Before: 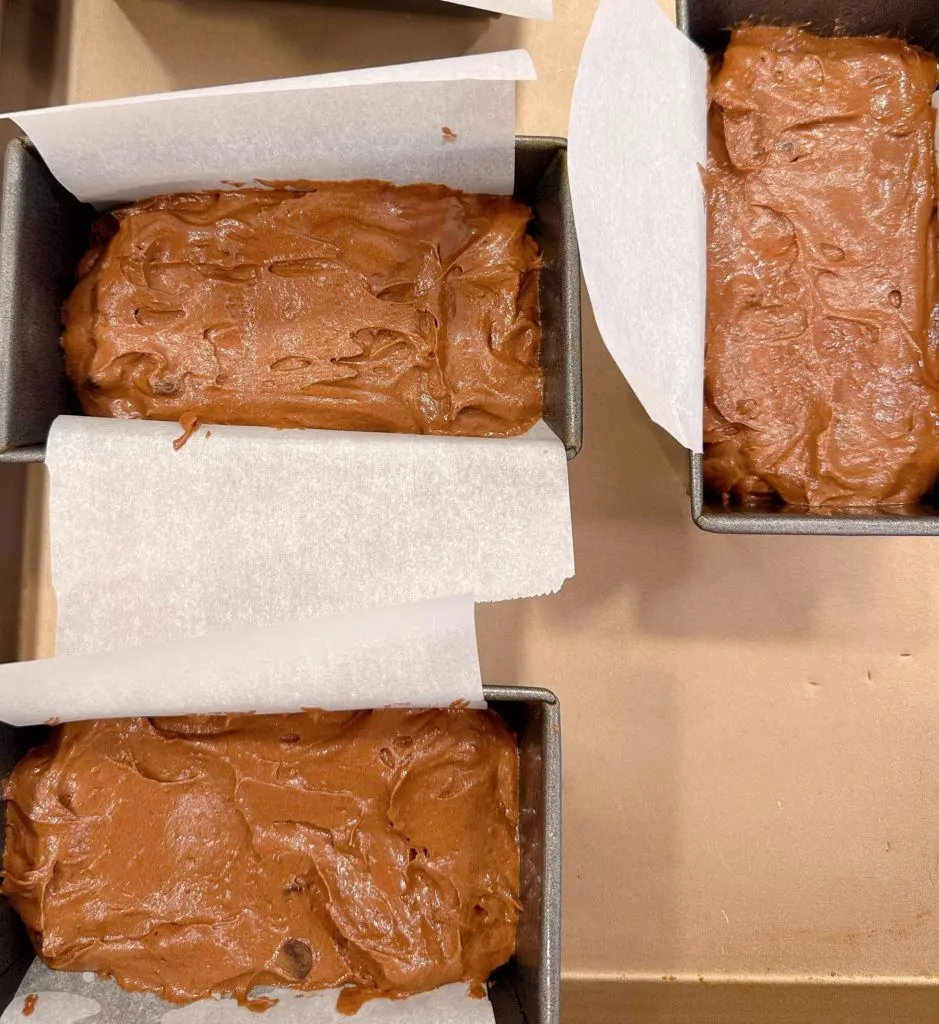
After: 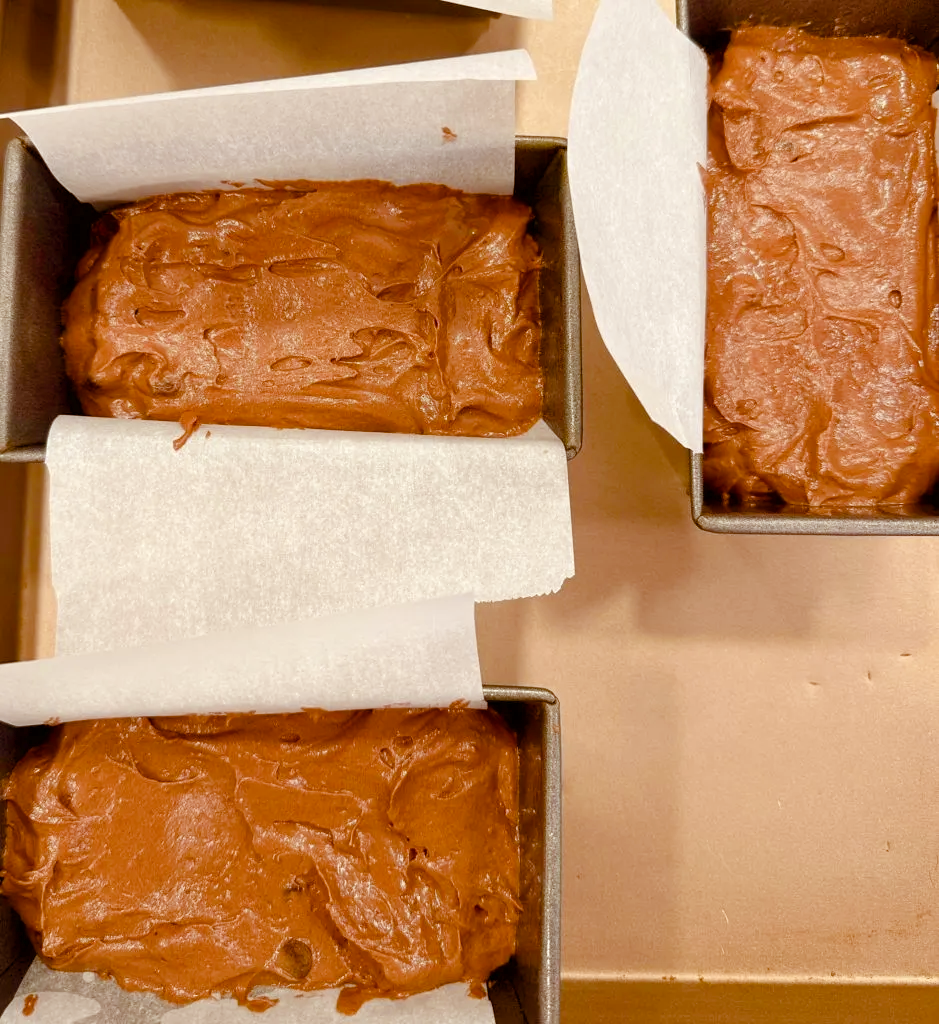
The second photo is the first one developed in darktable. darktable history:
color balance rgb: power › luminance 9.951%, power › chroma 2.83%, power › hue 57.62°, perceptual saturation grading › global saturation 20%, perceptual saturation grading › highlights -49.07%, perceptual saturation grading › shadows 25.423%, global vibrance 15.057%
color zones: curves: ch0 [(0.068, 0.464) (0.25, 0.5) (0.48, 0.508) (0.75, 0.536) (0.886, 0.476) (0.967, 0.456)]; ch1 [(0.066, 0.456) (0.25, 0.5) (0.616, 0.508) (0.746, 0.56) (0.934, 0.444)]
